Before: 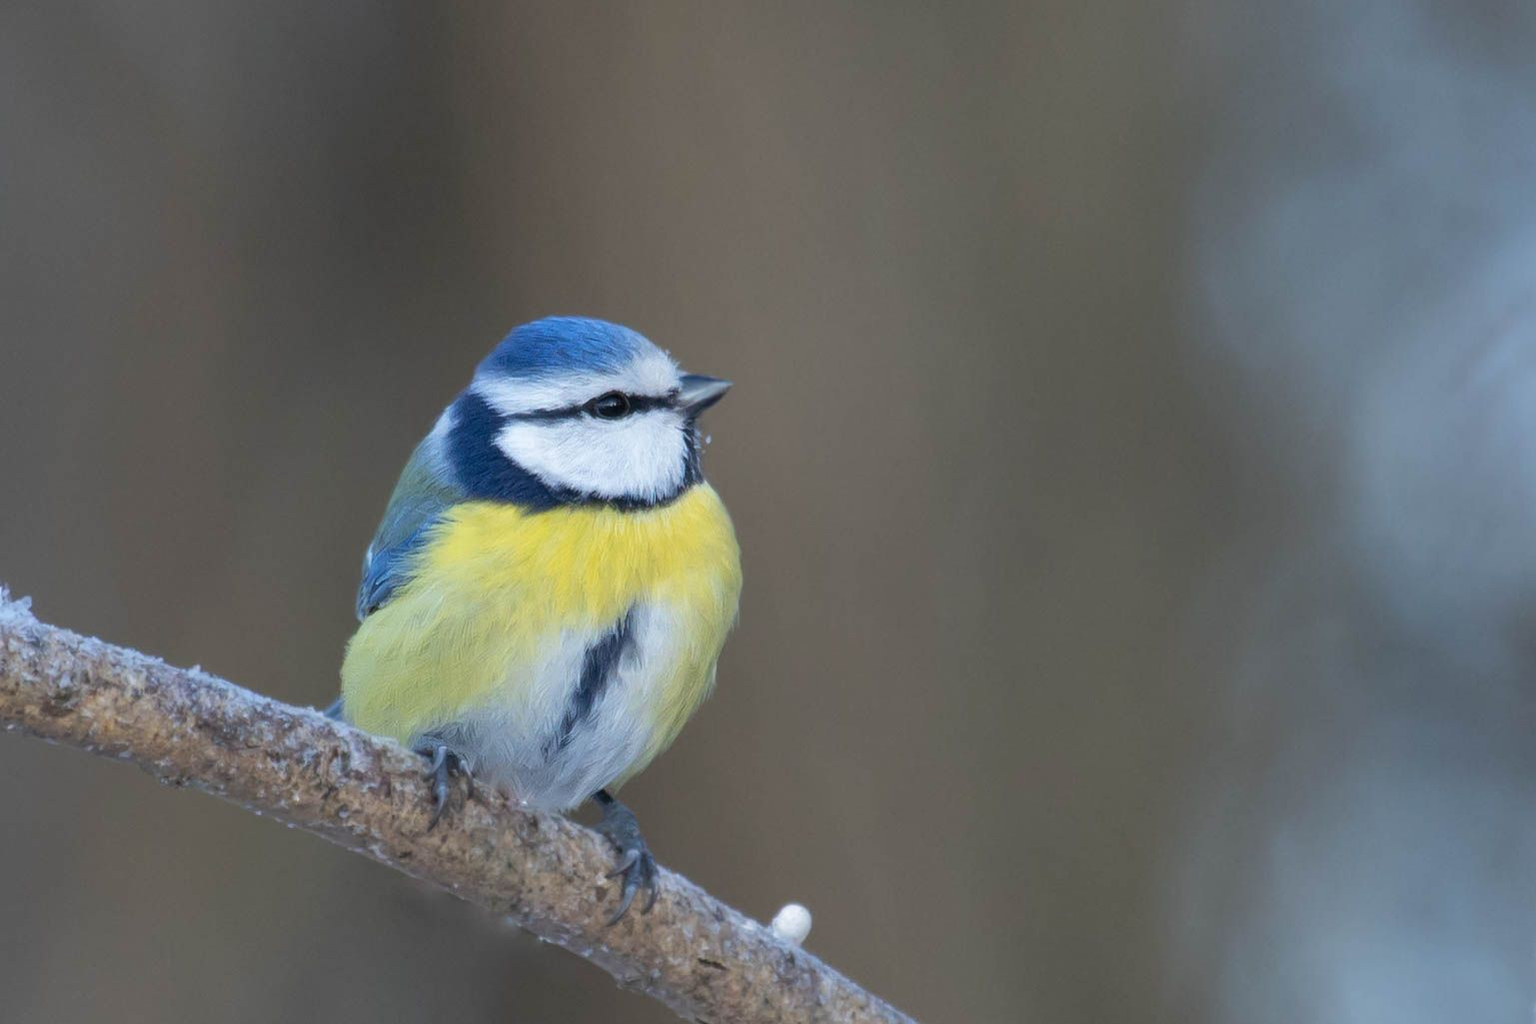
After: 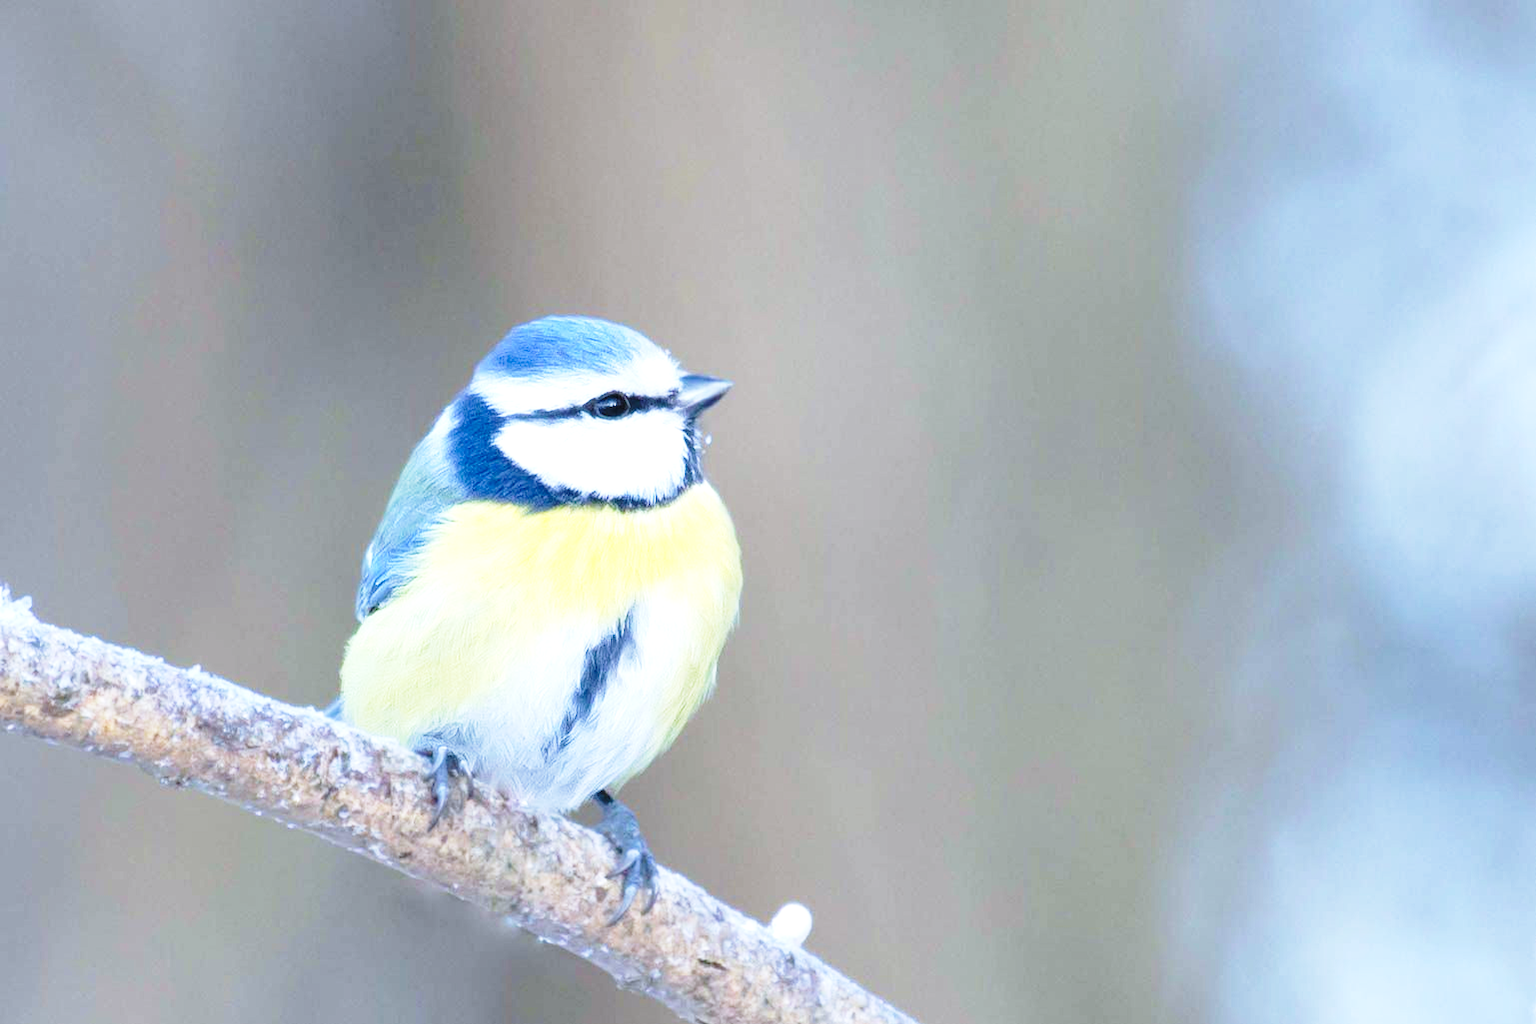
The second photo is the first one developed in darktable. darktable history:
exposure: black level correction 0, exposure 1 EV, compensate highlight preservation false
base curve: curves: ch0 [(0, 0) (0.028, 0.03) (0.121, 0.232) (0.46, 0.748) (0.859, 0.968) (1, 1)], preserve colors none
velvia: on, module defaults
white balance: red 0.954, blue 1.079
